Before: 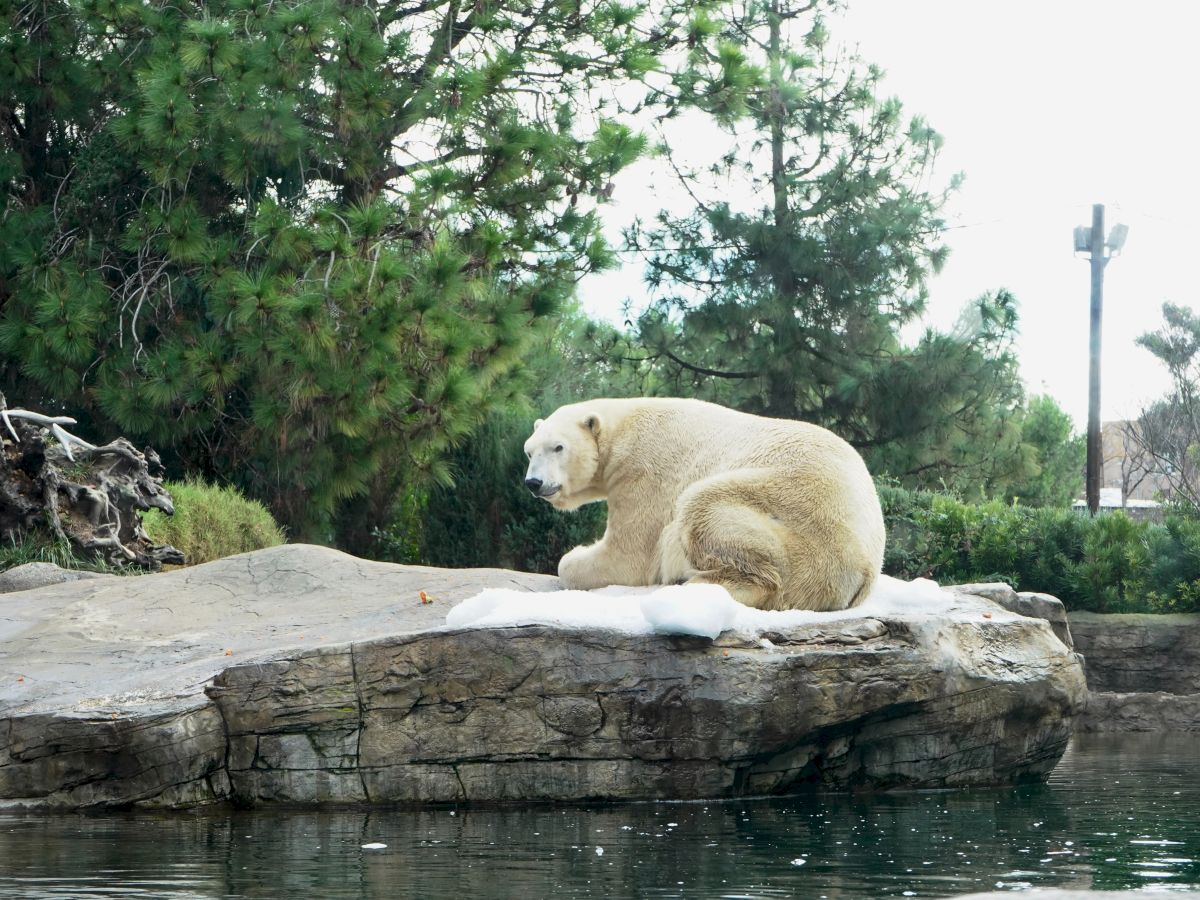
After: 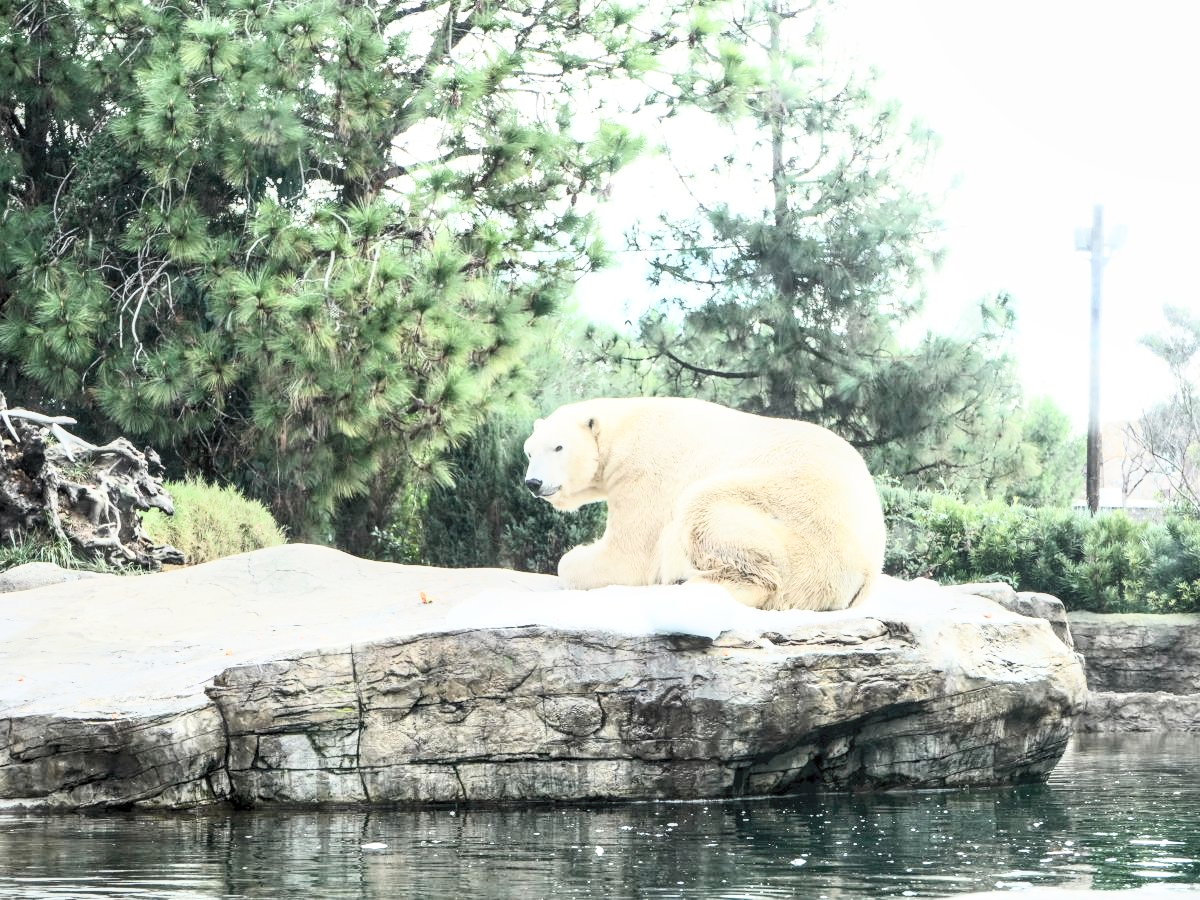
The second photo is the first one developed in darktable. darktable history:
contrast brightness saturation: contrast 0.422, brightness 0.564, saturation -0.191
local contrast: on, module defaults
exposure: black level correction 0, exposure 0.699 EV, compensate highlight preservation false
filmic rgb: black relative exposure -16 EV, white relative exposure 4.97 EV, hardness 6.19
